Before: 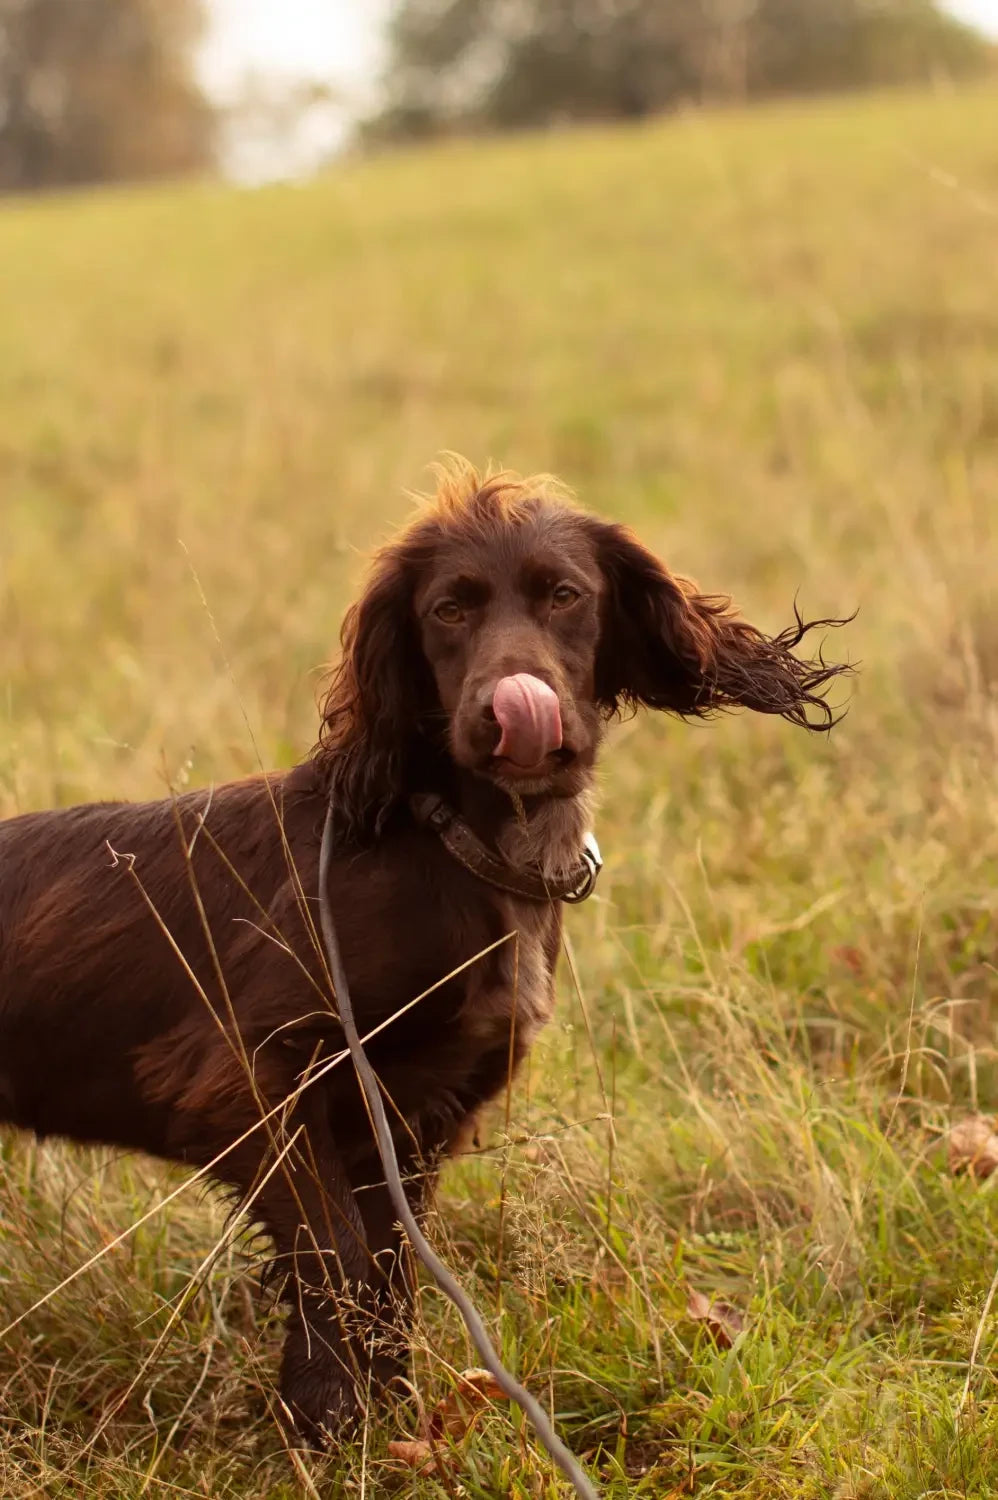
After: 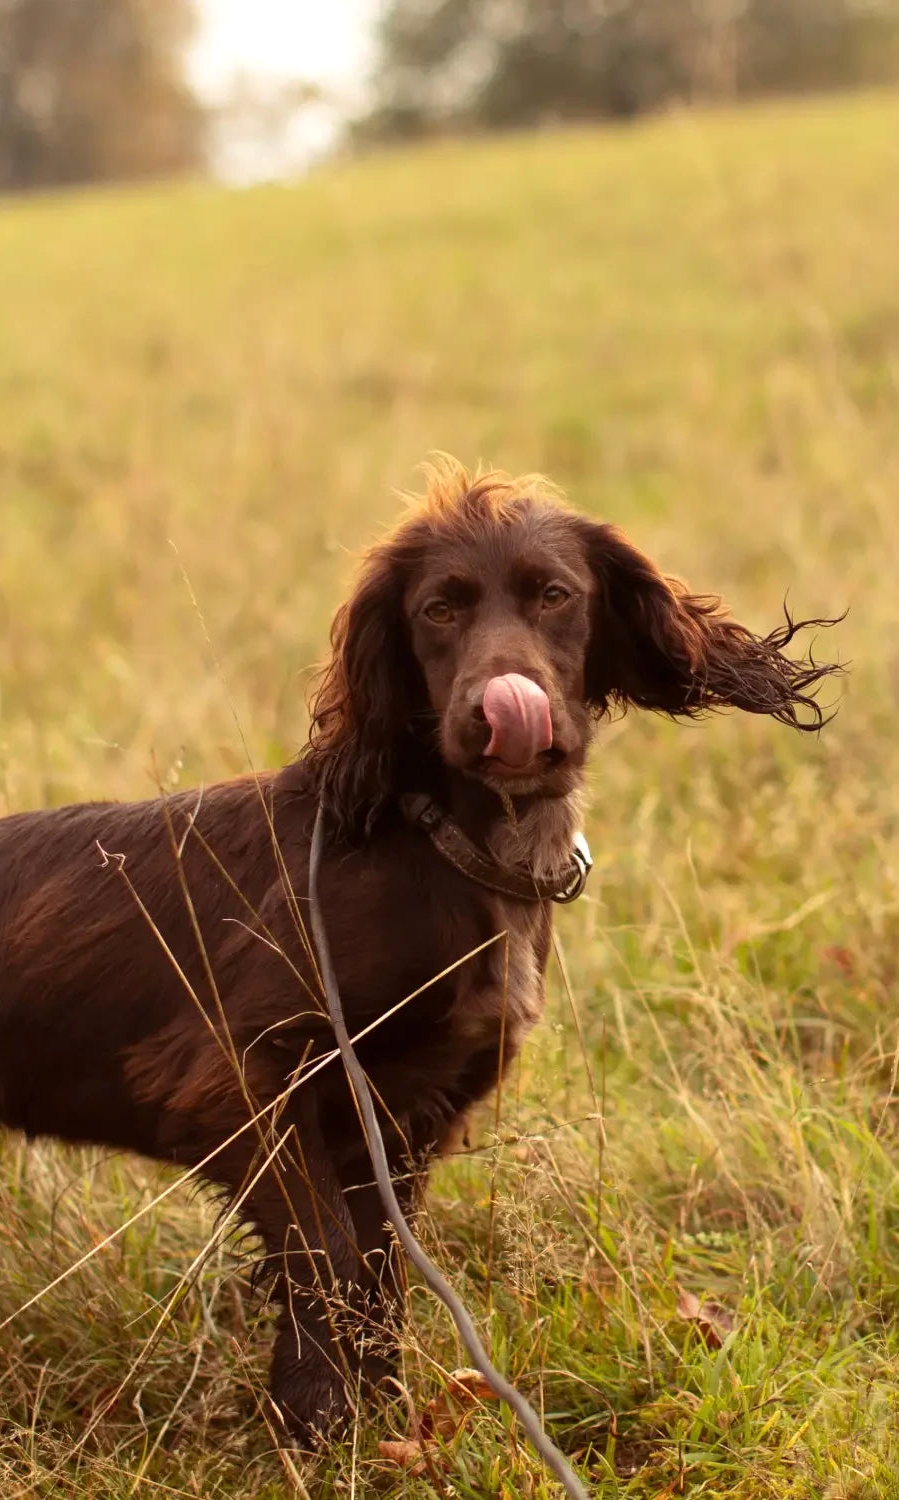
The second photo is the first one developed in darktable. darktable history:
crop and rotate: left 1.088%, right 8.807%
exposure: exposure 0.15 EV, compensate highlight preservation false
